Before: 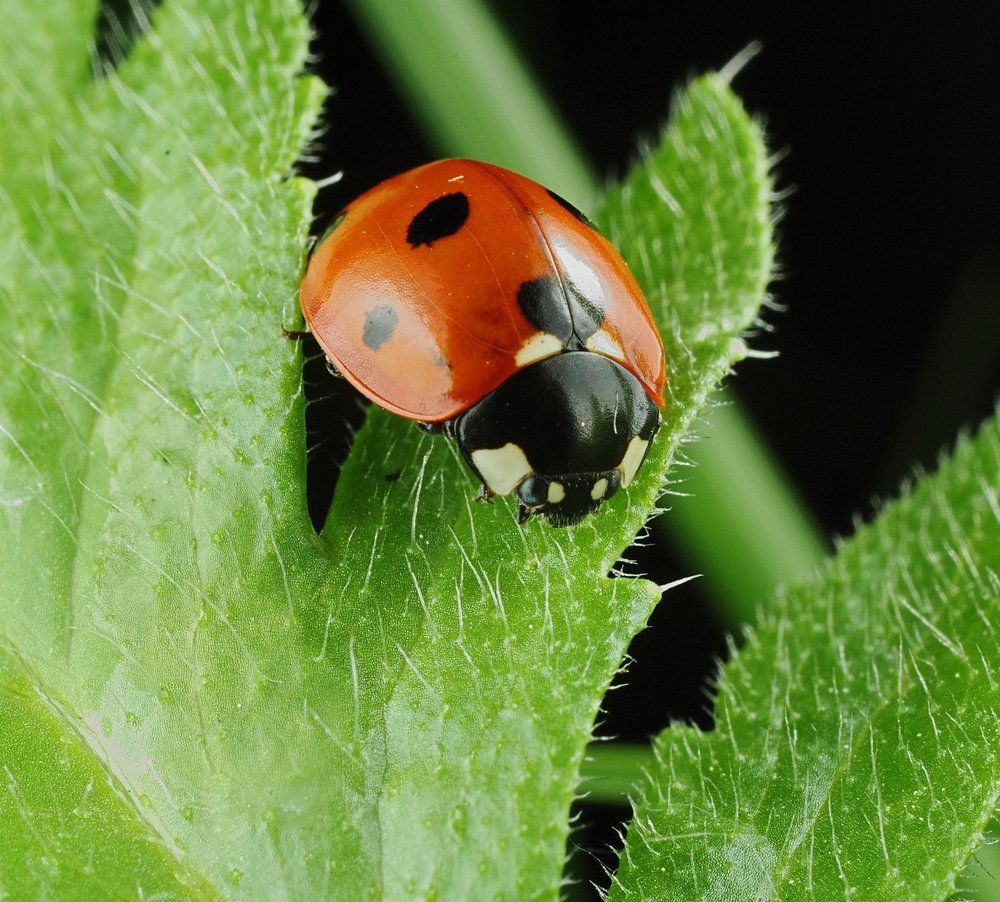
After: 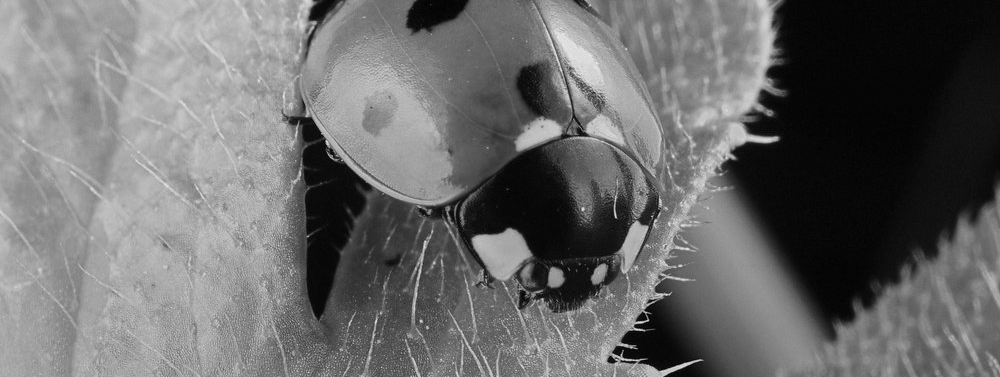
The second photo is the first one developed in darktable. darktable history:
crop and rotate: top 23.84%, bottom 34.294%
graduated density: rotation -180°, offset 24.95
monochrome: a 32, b 64, size 2.3
contrast brightness saturation: saturation 0.1
